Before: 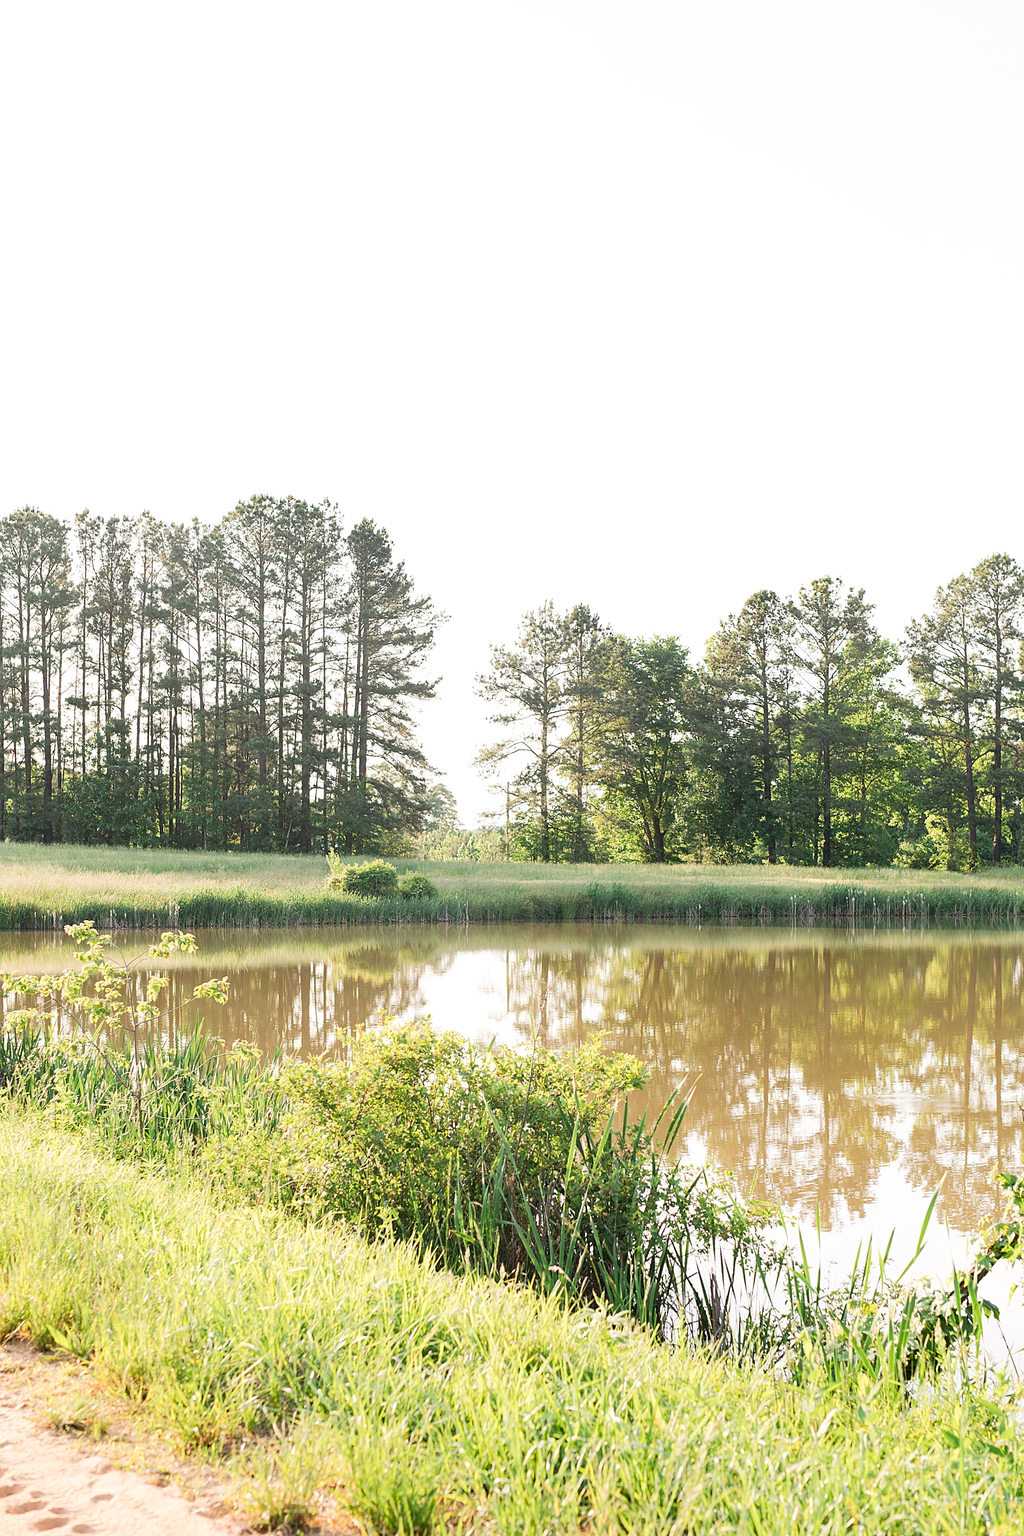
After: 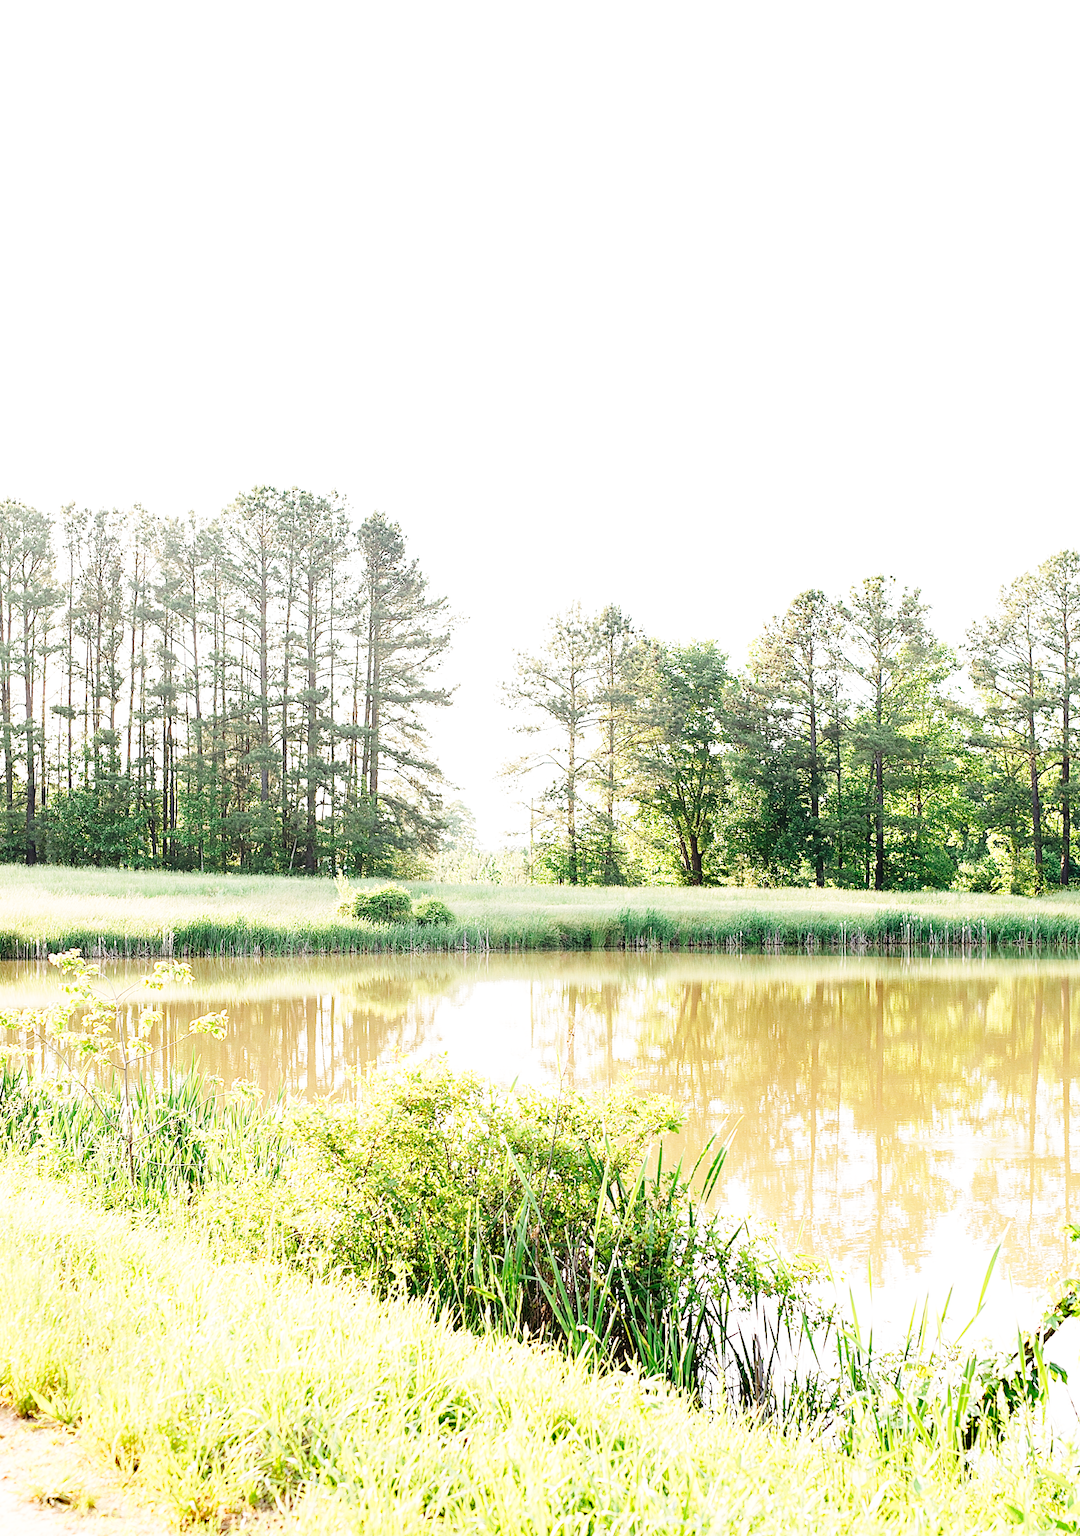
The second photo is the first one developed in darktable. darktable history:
base curve: curves: ch0 [(0, 0) (0, 0) (0.002, 0.001) (0.008, 0.003) (0.019, 0.011) (0.037, 0.037) (0.064, 0.11) (0.102, 0.232) (0.152, 0.379) (0.216, 0.524) (0.296, 0.665) (0.394, 0.789) (0.512, 0.881) (0.651, 0.945) (0.813, 0.986) (1, 1)], preserve colors none
crop: left 1.964%, top 3.251%, right 1.122%, bottom 4.933%
